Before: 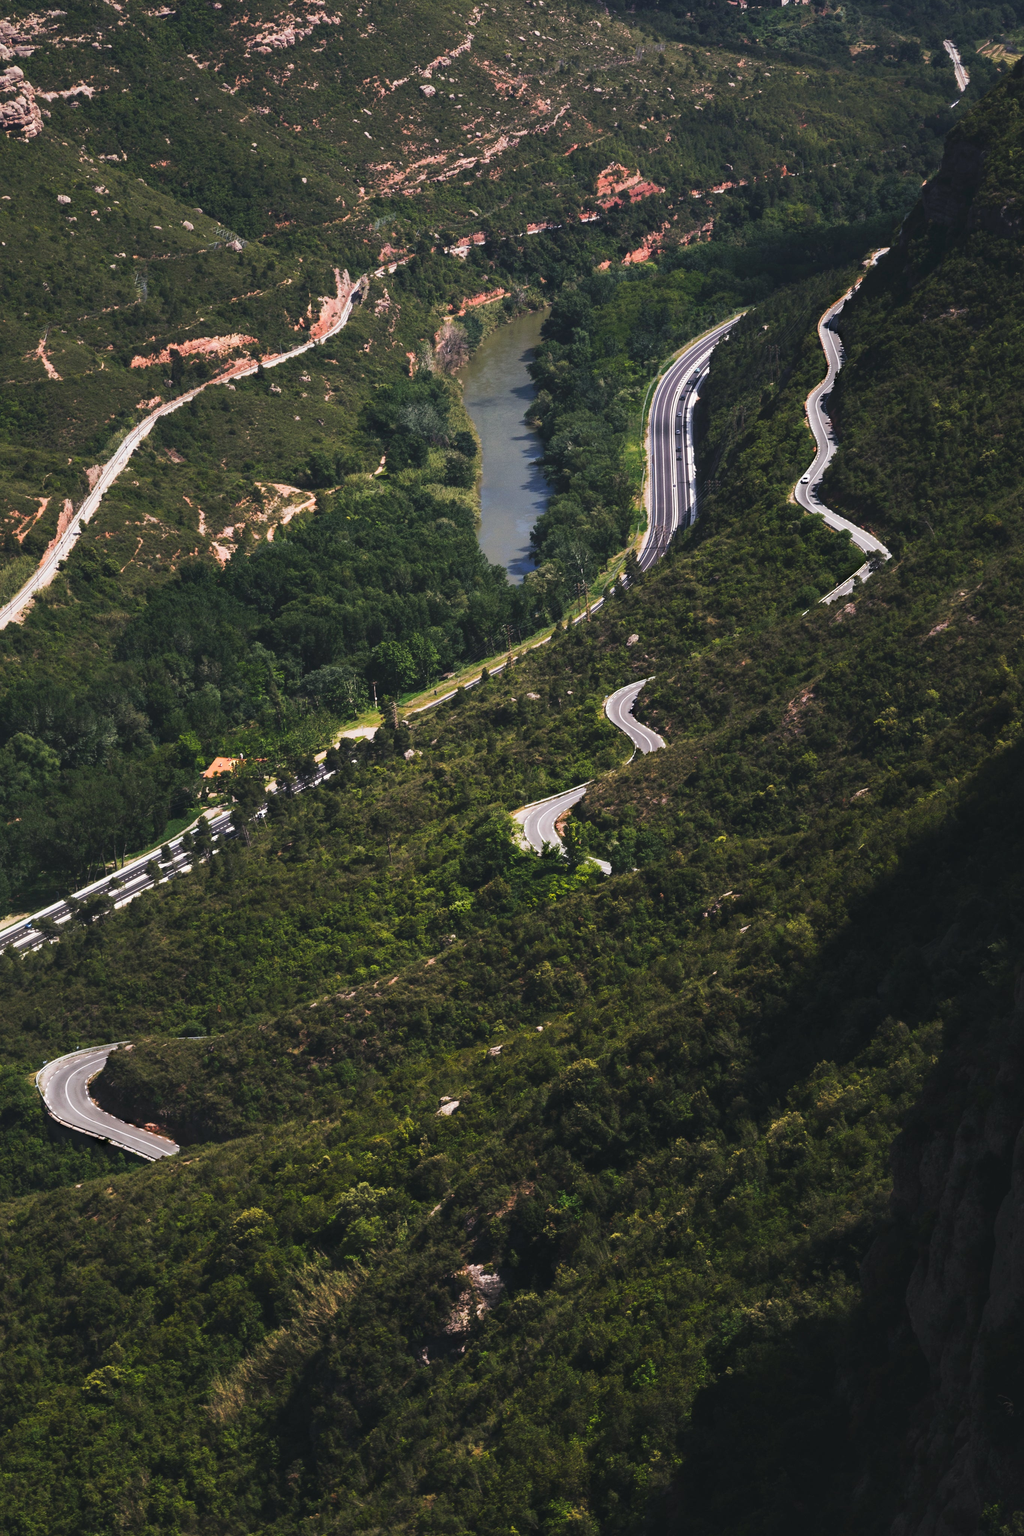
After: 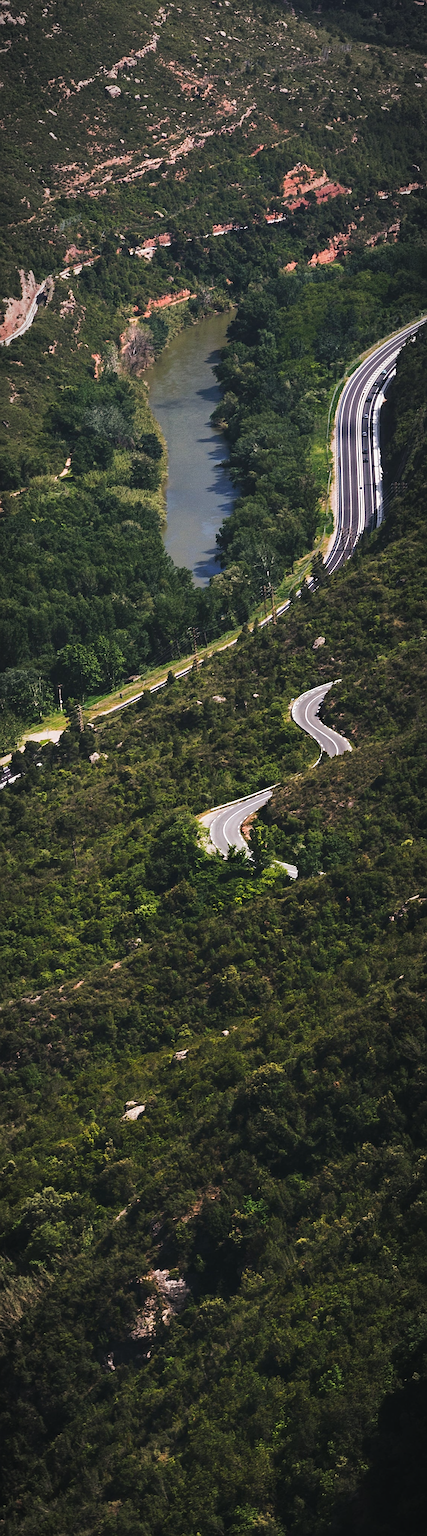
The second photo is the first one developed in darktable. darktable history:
vignetting: fall-off radius 70.19%, automatic ratio true
crop: left 30.821%, right 27.44%
haze removal: strength 0.122, distance 0.254, compatibility mode true, adaptive false
sharpen: on, module defaults
